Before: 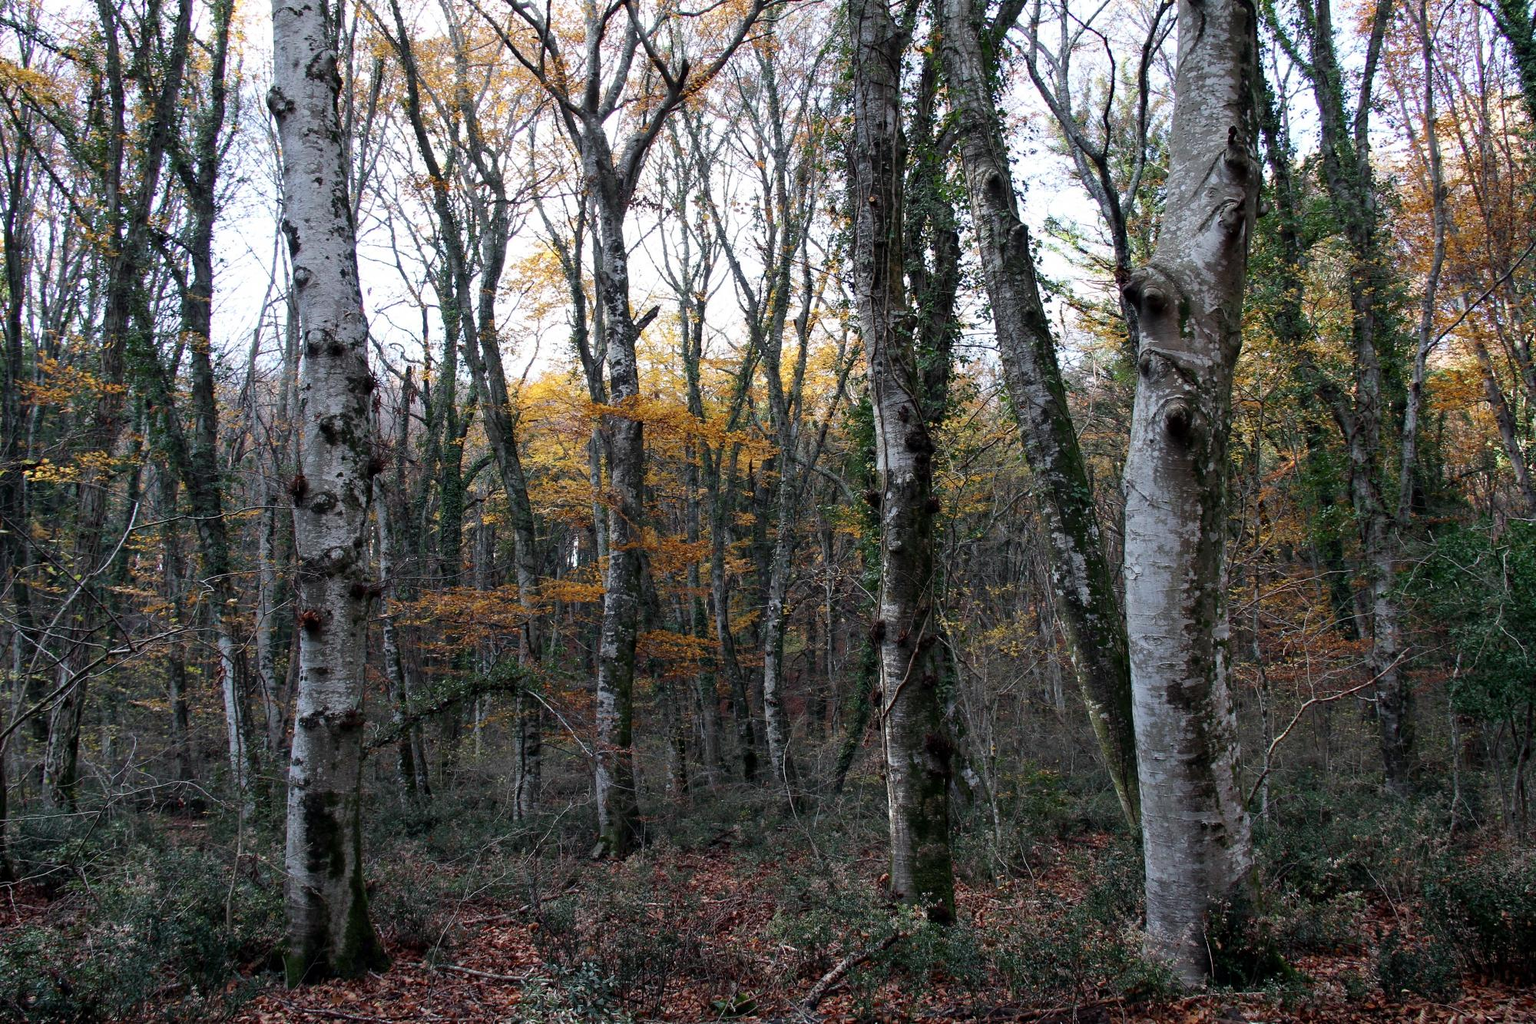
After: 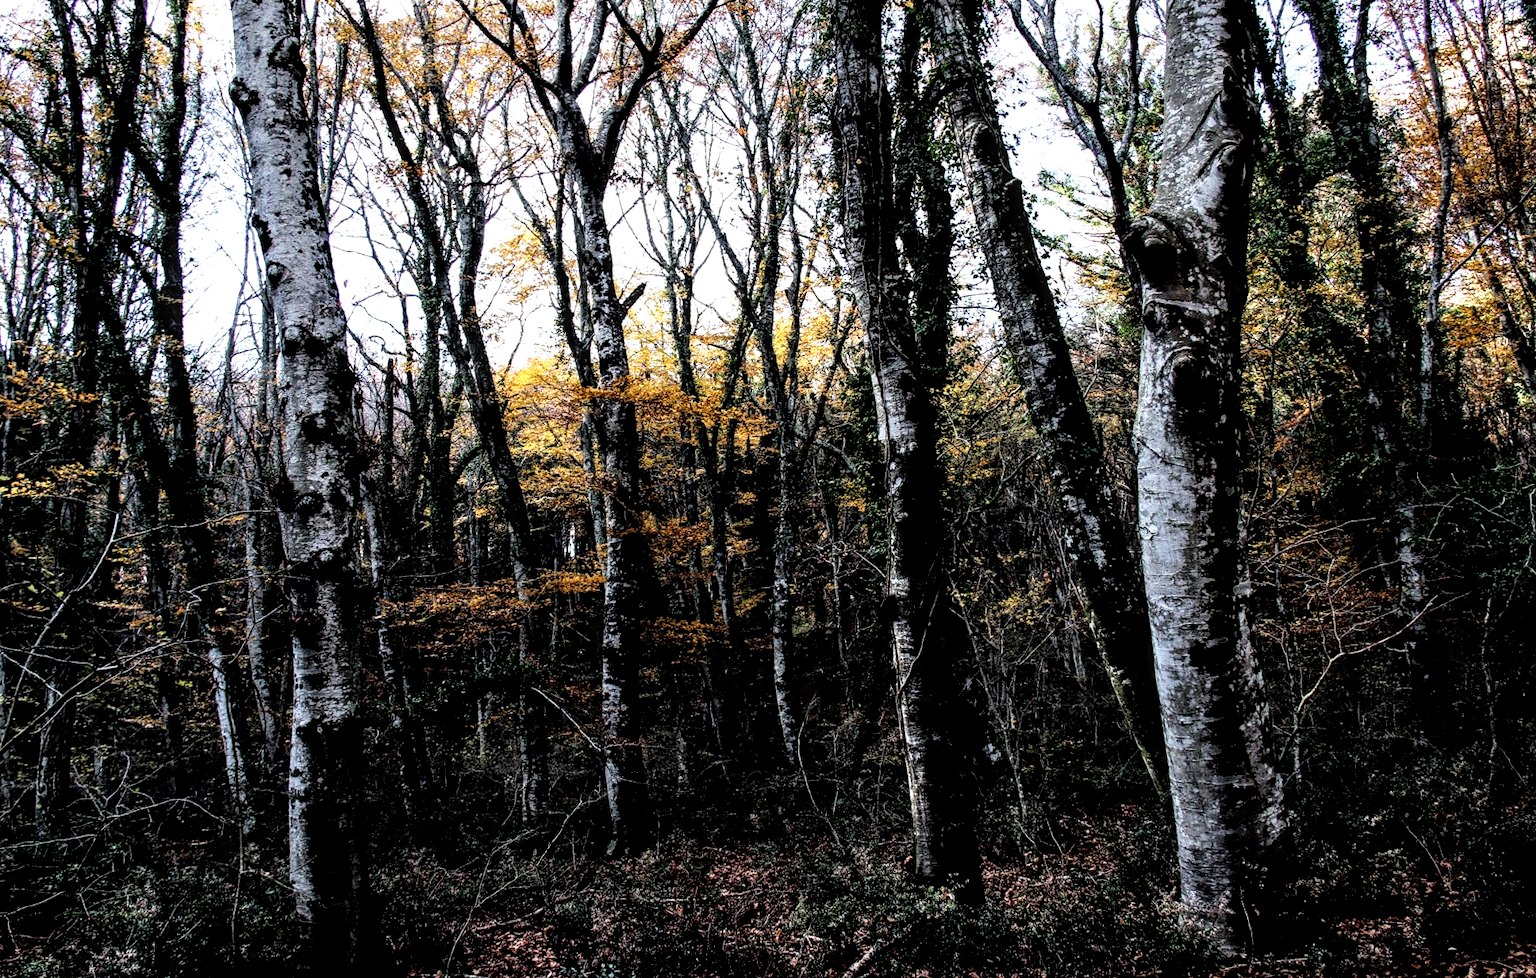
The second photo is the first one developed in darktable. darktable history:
filmic rgb: black relative exposure -4 EV, white relative exposure 3 EV, hardness 3.02, contrast 1.4
local contrast: highlights 79%, shadows 56%, detail 175%, midtone range 0.428
tone curve: curves: ch0 [(0, 0) (0.003, 0) (0.011, 0.001) (0.025, 0.003) (0.044, 0.006) (0.069, 0.009) (0.1, 0.013) (0.136, 0.032) (0.177, 0.067) (0.224, 0.121) (0.277, 0.185) (0.335, 0.255) (0.399, 0.333) (0.468, 0.417) (0.543, 0.508) (0.623, 0.606) (0.709, 0.71) (0.801, 0.819) (0.898, 0.926) (1, 1)], preserve colors none
rotate and perspective: rotation -3°, crop left 0.031, crop right 0.968, crop top 0.07, crop bottom 0.93
